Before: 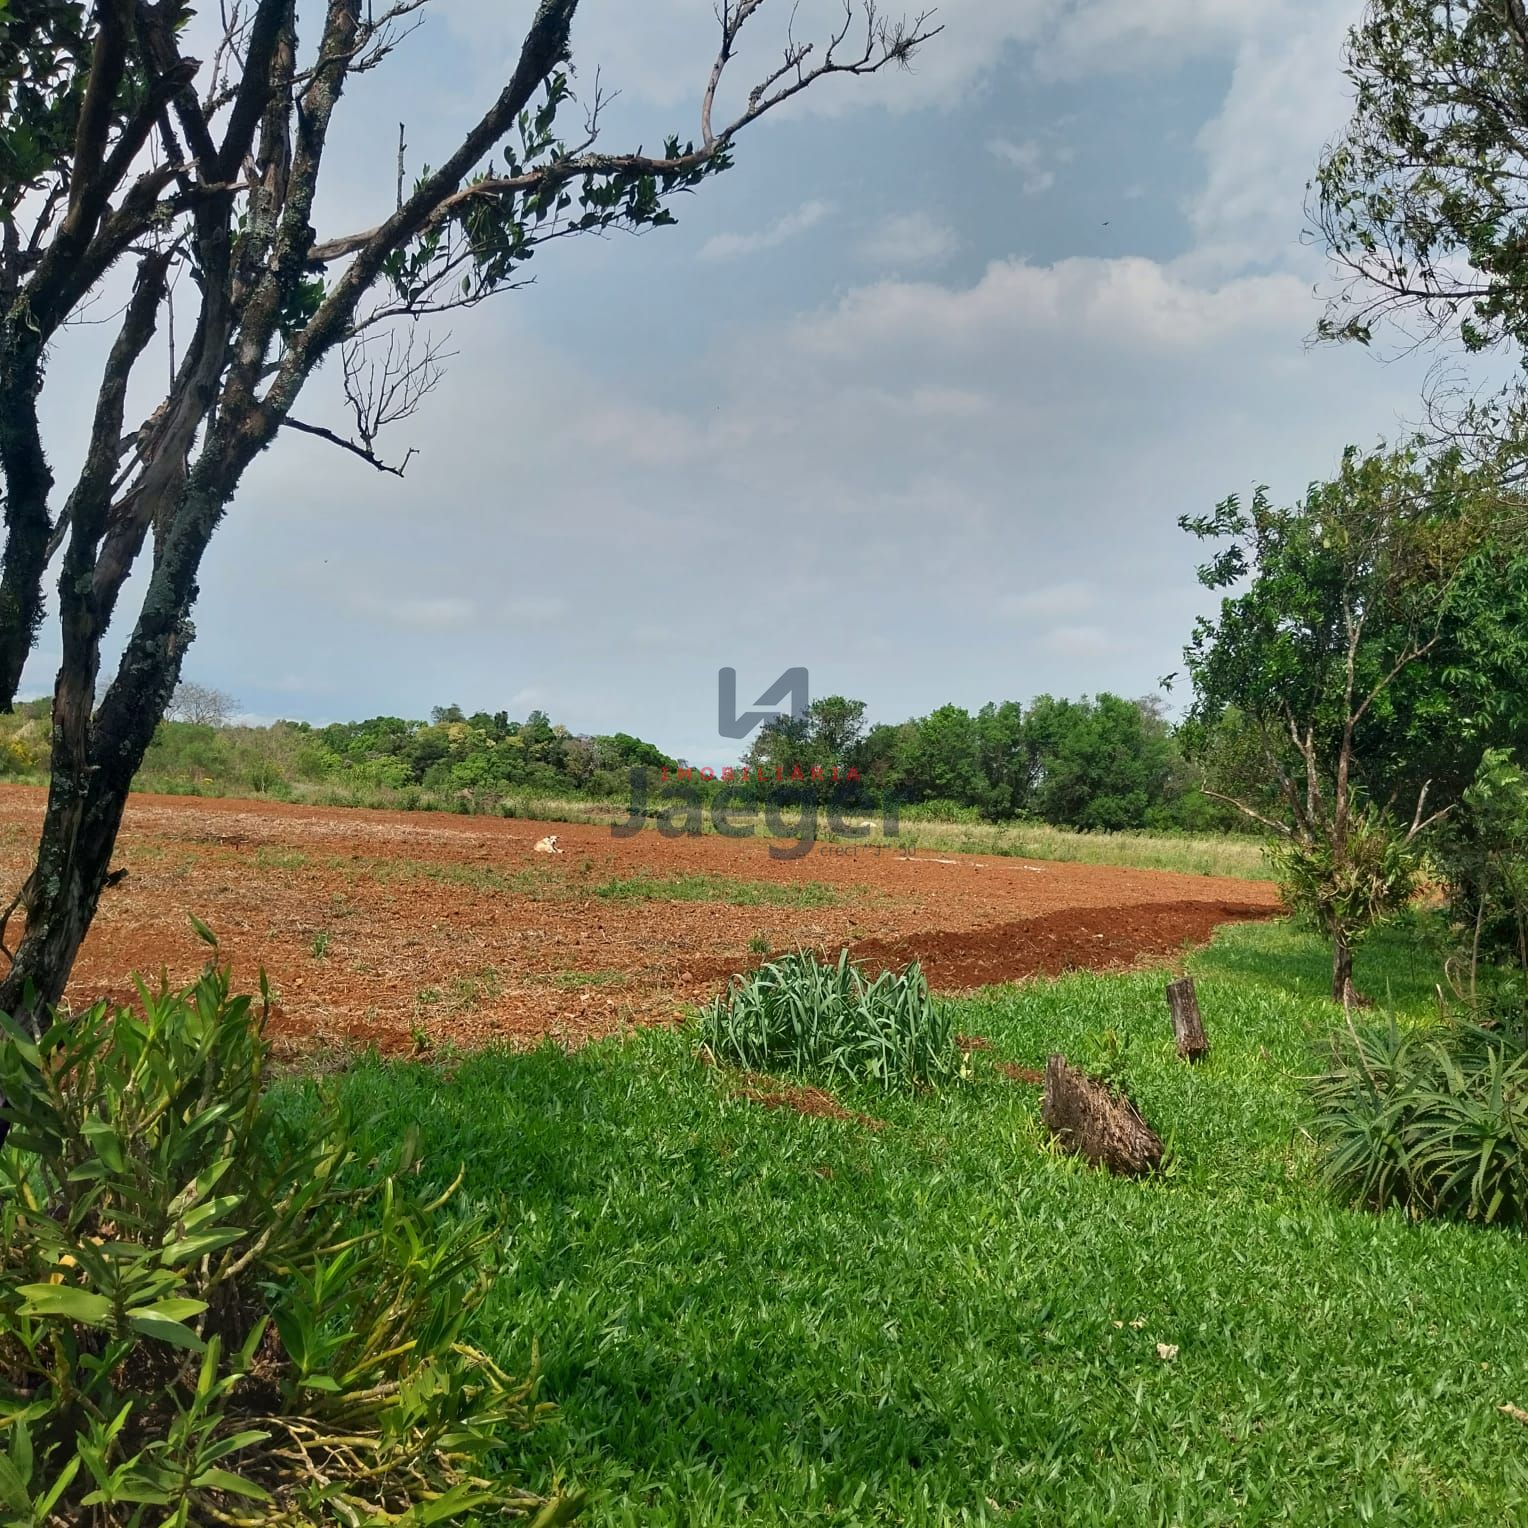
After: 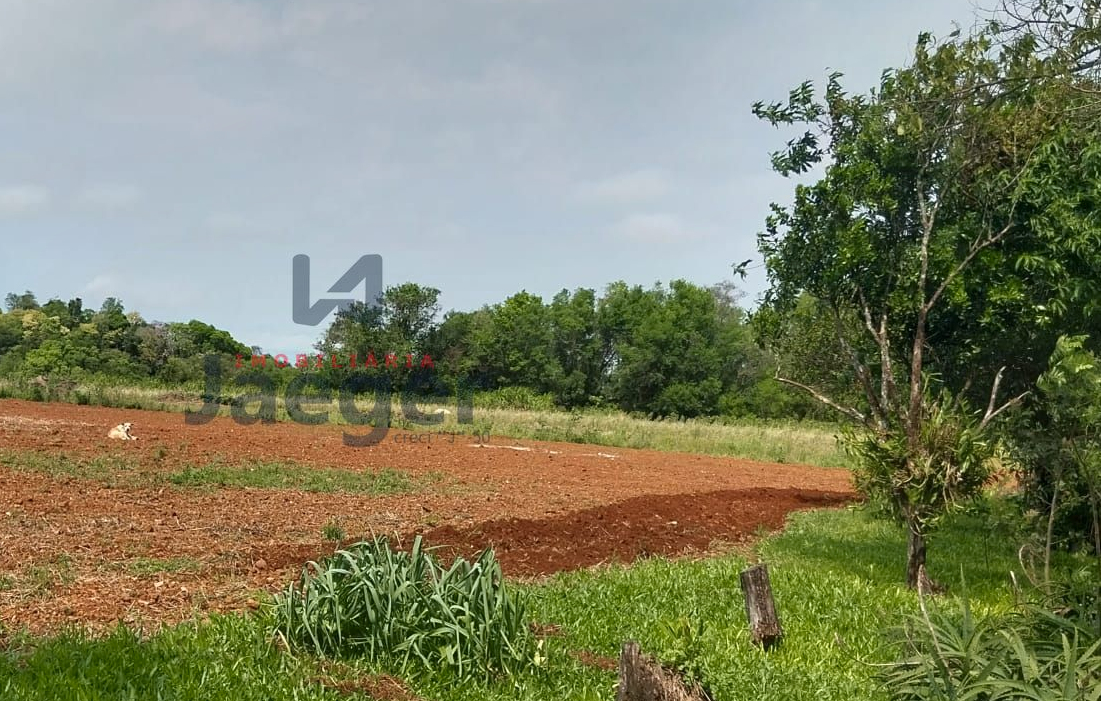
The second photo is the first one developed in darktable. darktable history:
shadows and highlights: shadows 0, highlights 40
color zones: curves: ch2 [(0, 0.5) (0.143, 0.5) (0.286, 0.489) (0.415, 0.421) (0.571, 0.5) (0.714, 0.5) (0.857, 0.5) (1, 0.5)]
crop and rotate: left 27.938%, top 27.046%, bottom 27.046%
